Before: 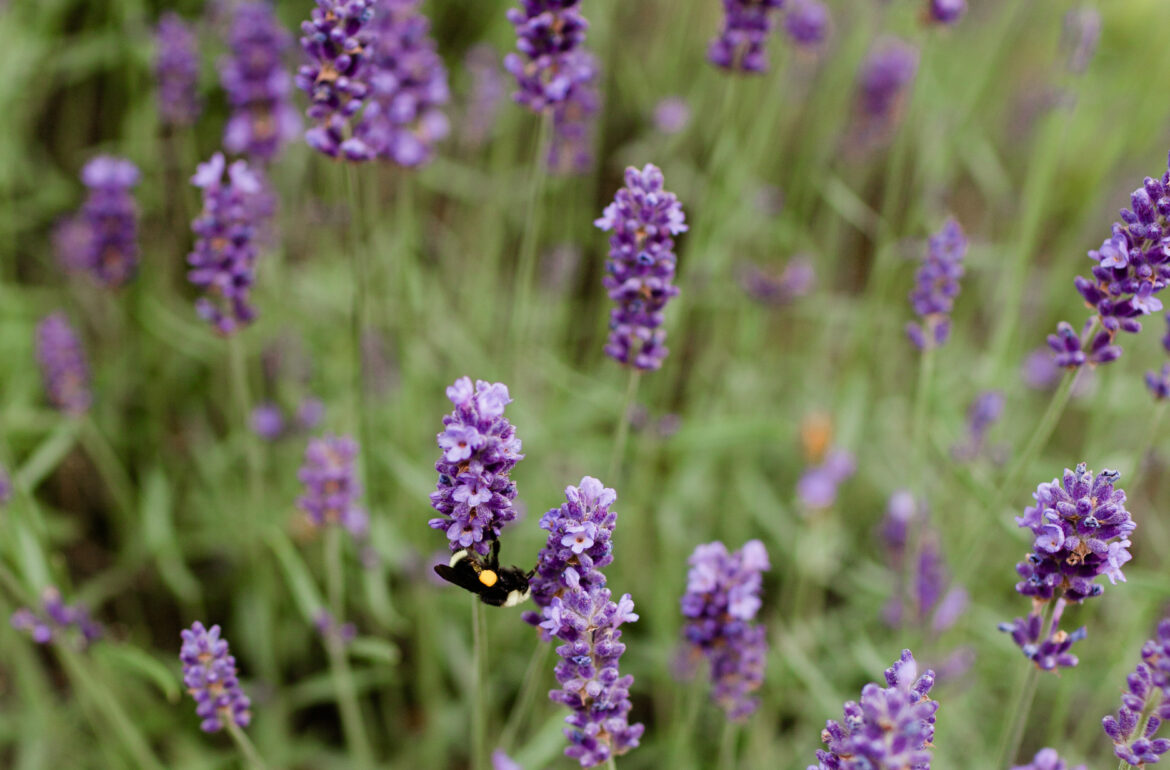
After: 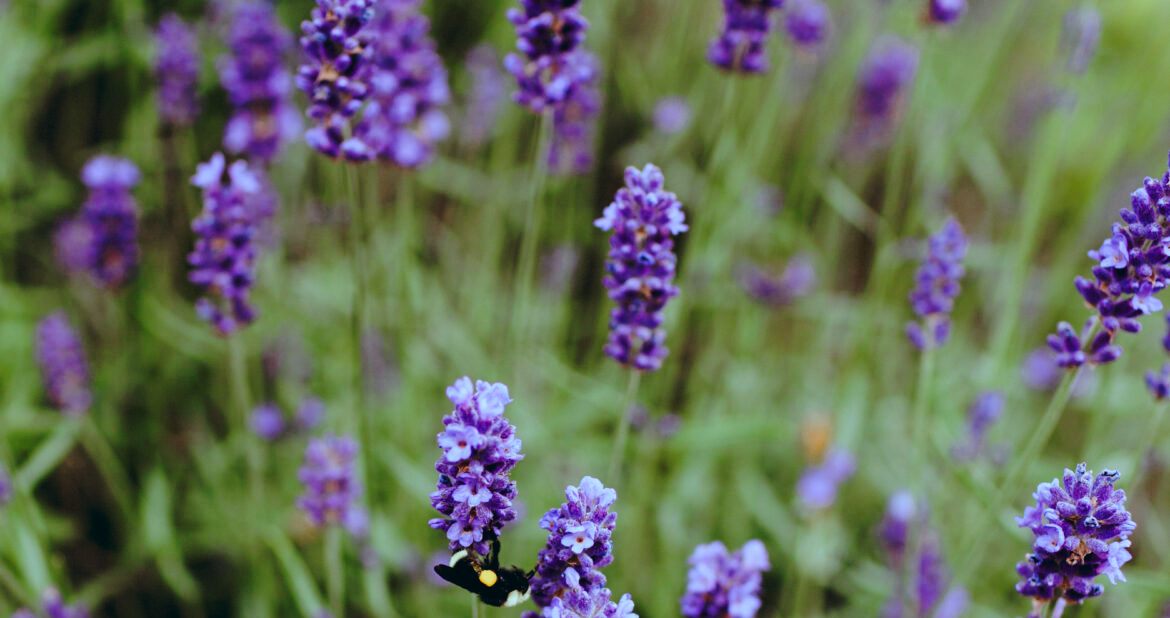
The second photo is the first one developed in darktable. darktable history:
color balance: lift [1.003, 0.993, 1.001, 1.007], gamma [1.018, 1.072, 0.959, 0.928], gain [0.974, 0.873, 1.031, 1.127]
tone equalizer: on, module defaults
crop: bottom 19.644%
base curve: curves: ch0 [(0, 0) (0.073, 0.04) (0.157, 0.139) (0.492, 0.492) (0.758, 0.758) (1, 1)], preserve colors none
white balance: red 0.954, blue 1.079
rotate and perspective: crop left 0, crop top 0
